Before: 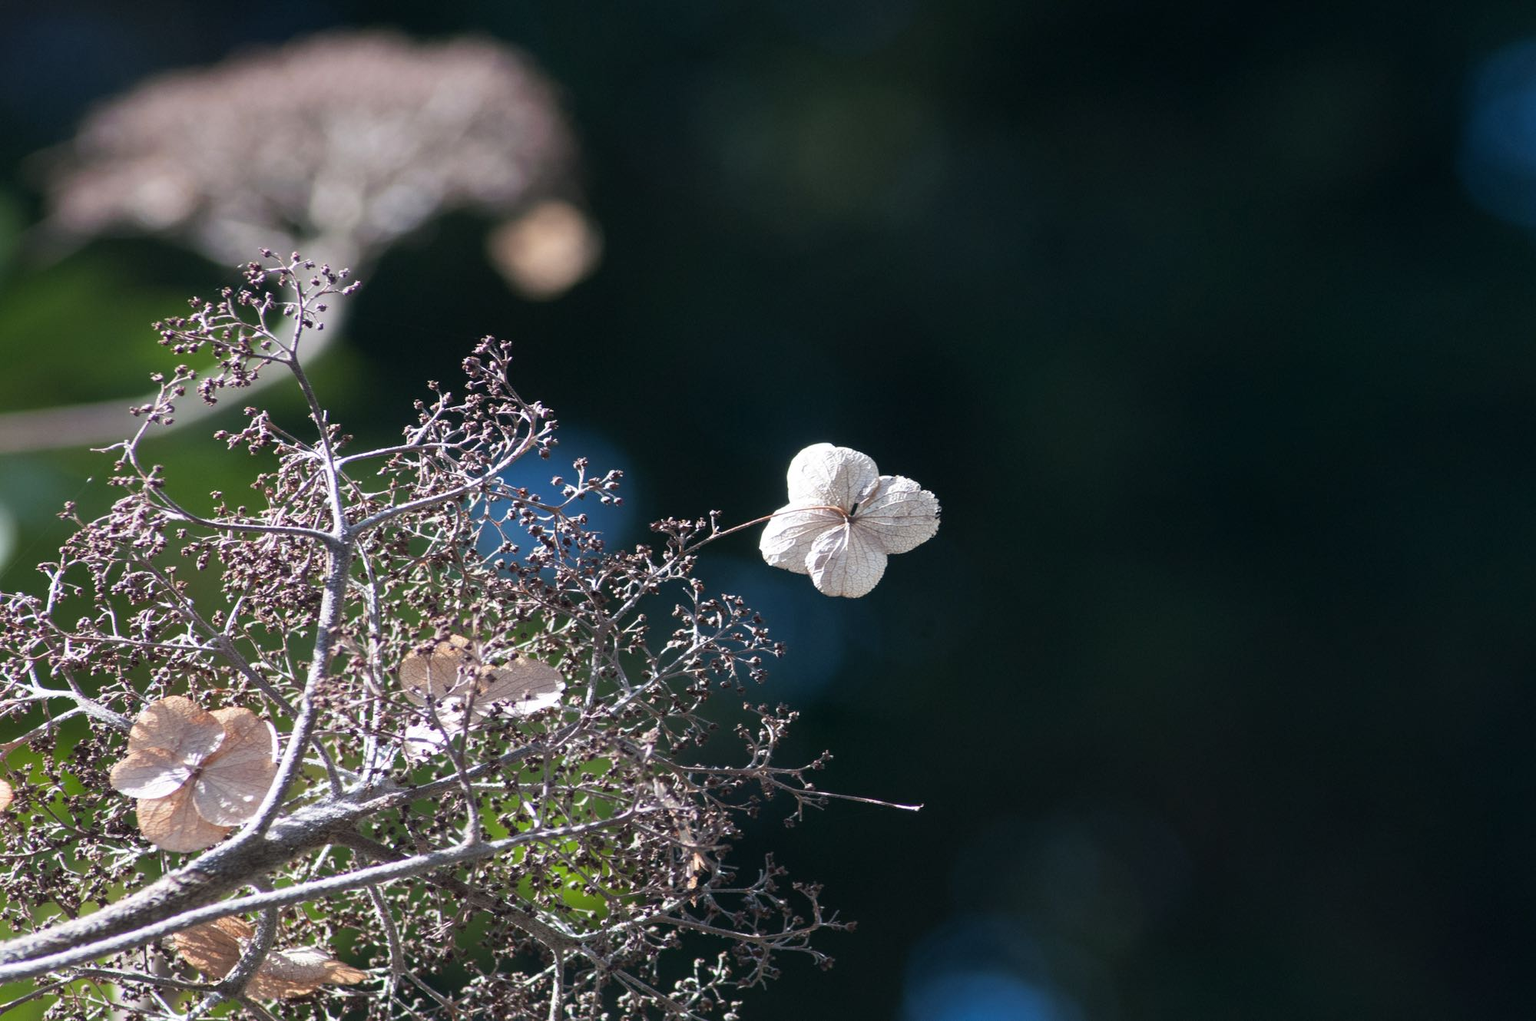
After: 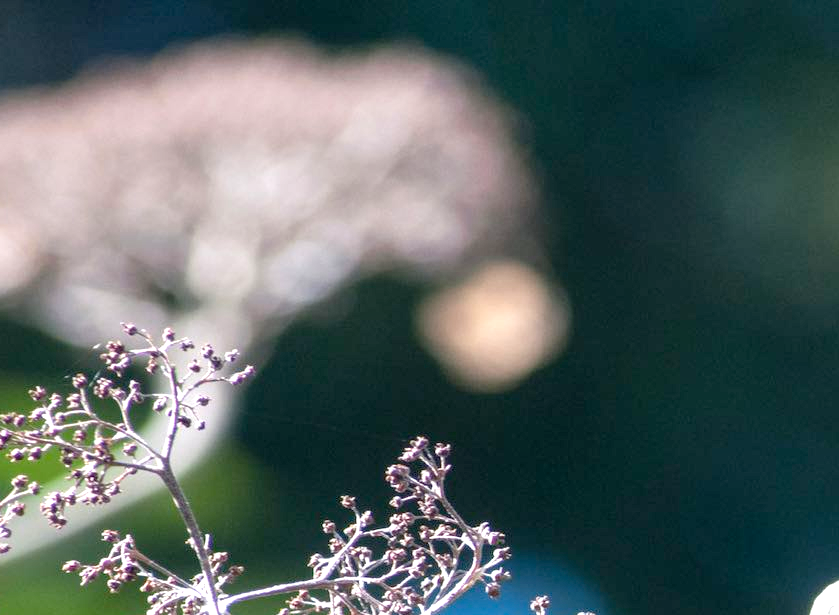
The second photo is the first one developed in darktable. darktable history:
local contrast: on, module defaults
crop and rotate: left 10.817%, top 0.062%, right 47.194%, bottom 53.626%
exposure: exposure 0.6 EV, compensate highlight preservation false
contrast brightness saturation: saturation 0.18
